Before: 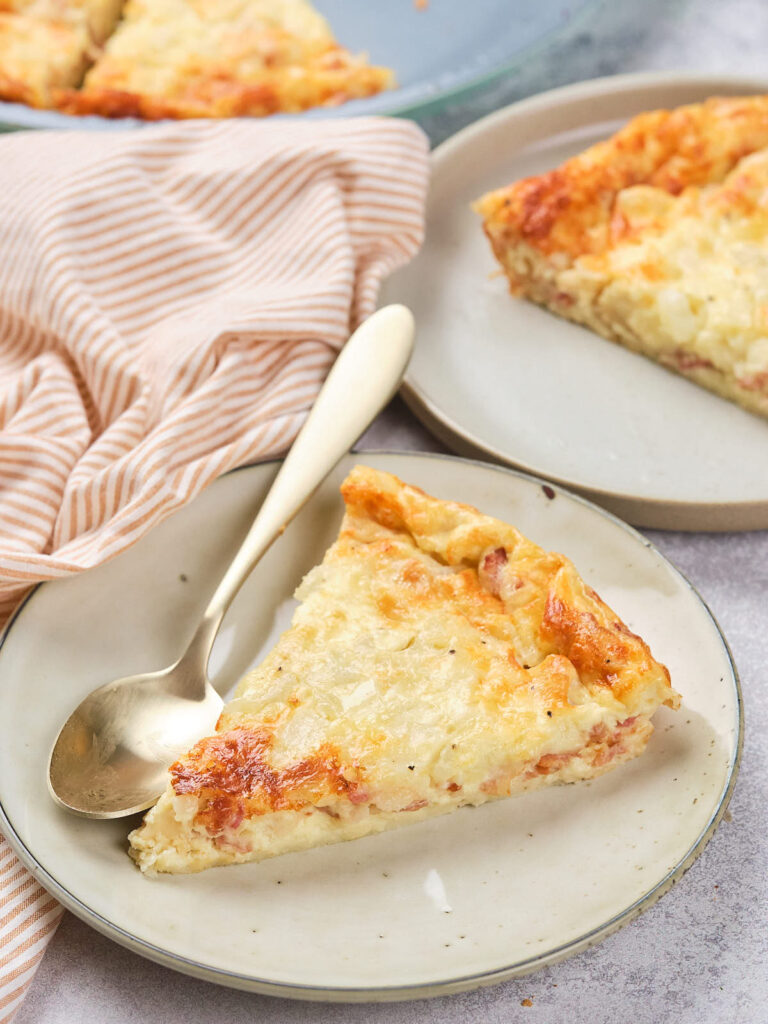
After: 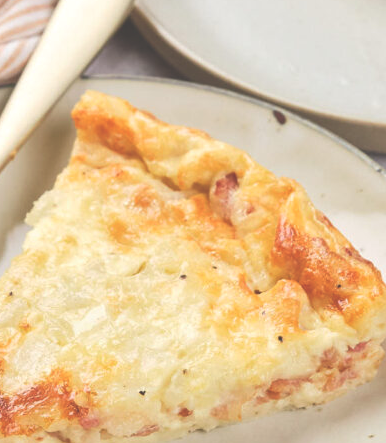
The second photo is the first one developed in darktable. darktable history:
exposure: black level correction -0.041, exposure 0.064 EV, compensate highlight preservation false
crop: left 35.03%, top 36.625%, right 14.663%, bottom 20.057%
